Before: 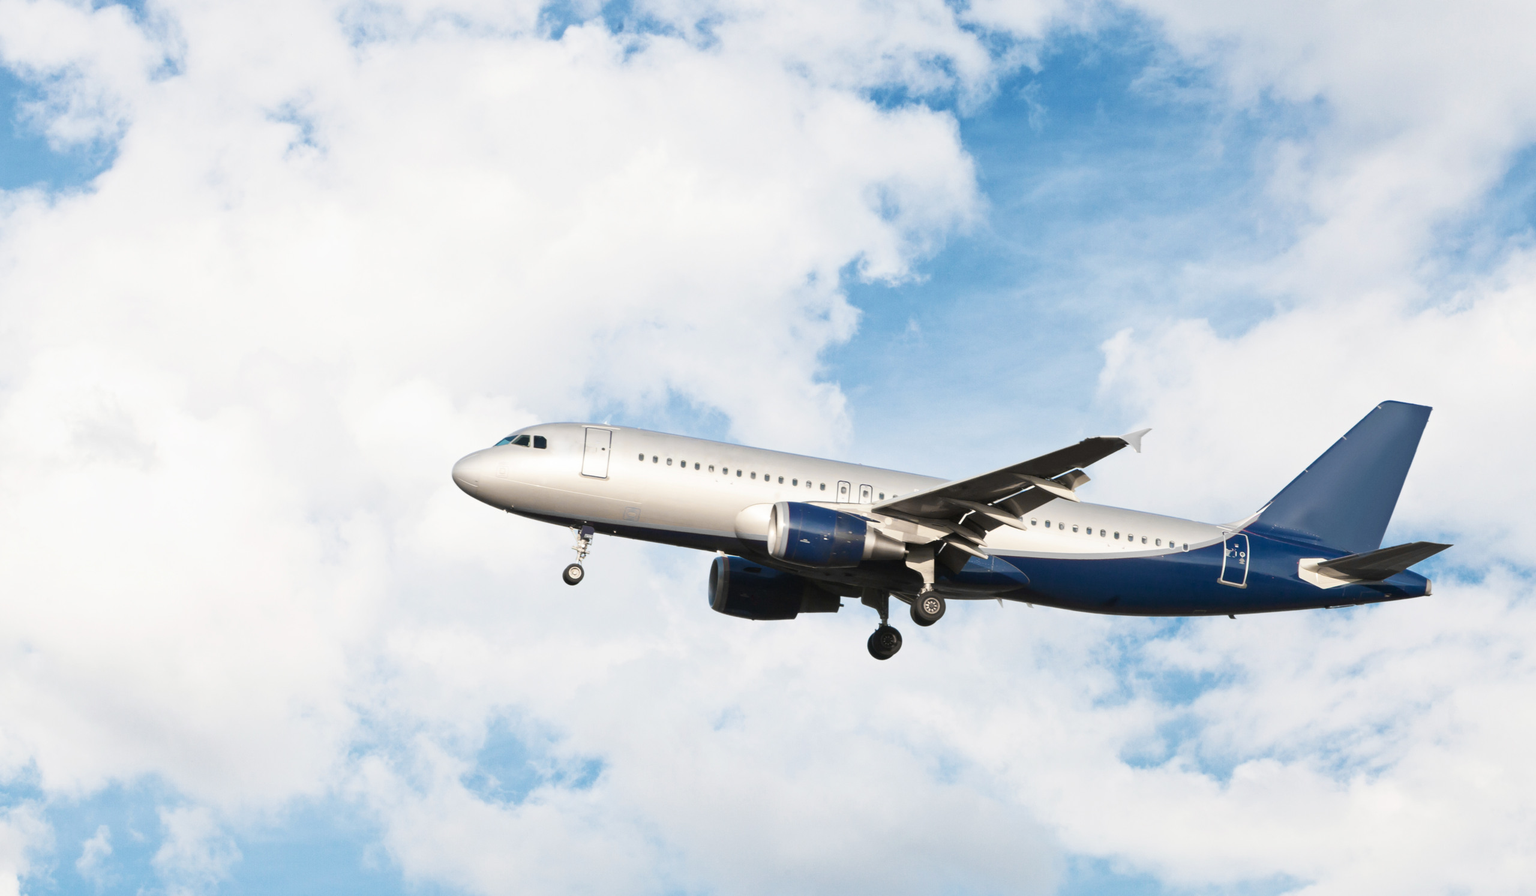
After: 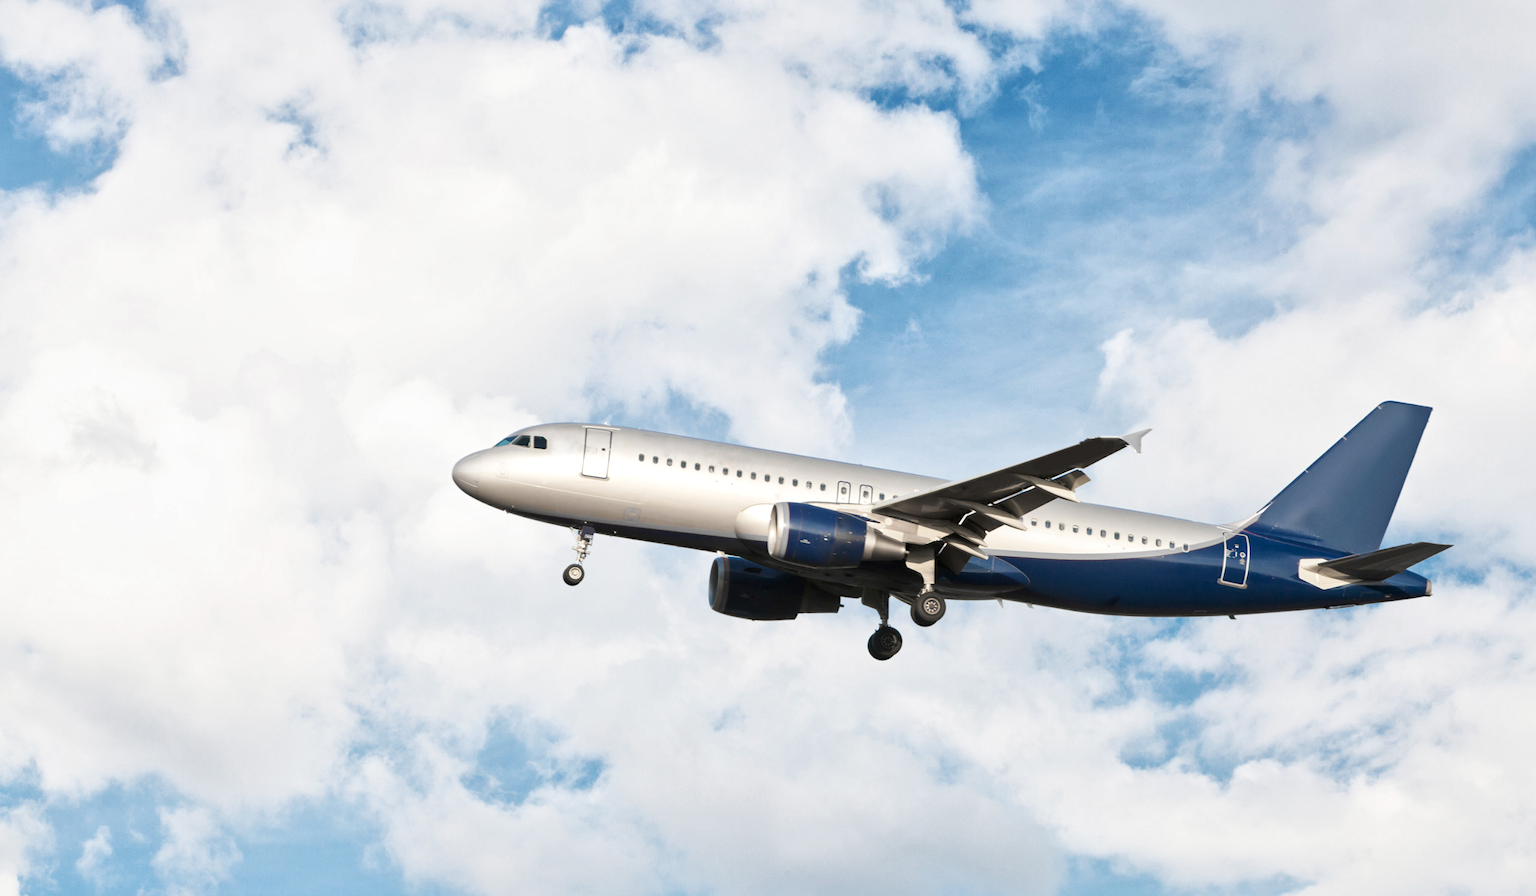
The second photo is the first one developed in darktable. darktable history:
local contrast: mode bilateral grid, contrast 19, coarseness 51, detail 138%, midtone range 0.2
